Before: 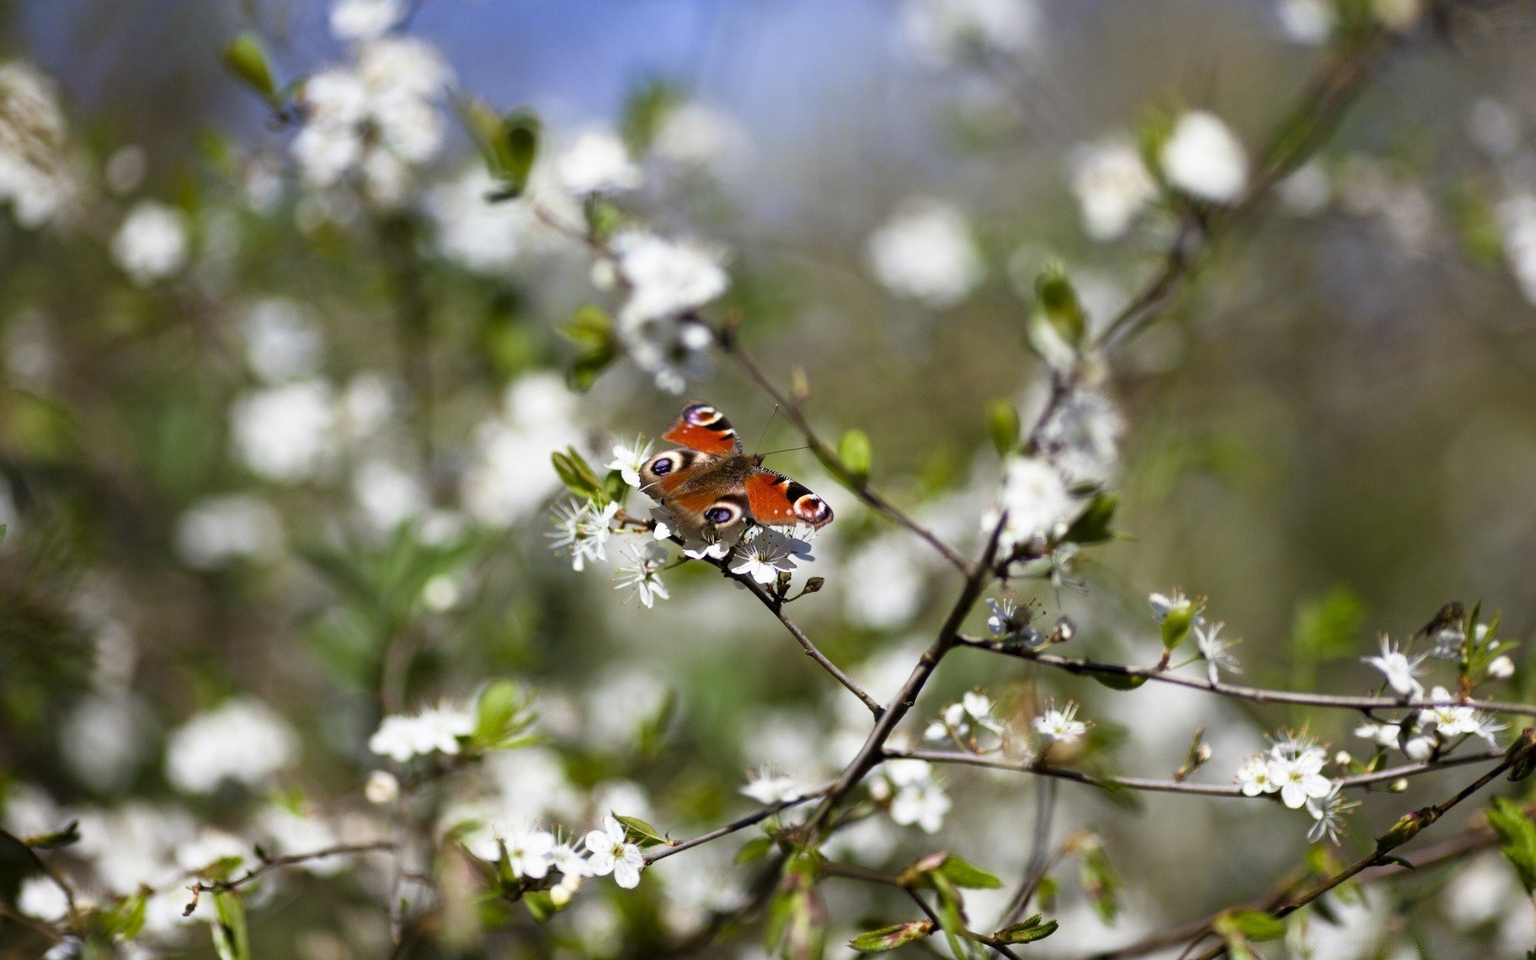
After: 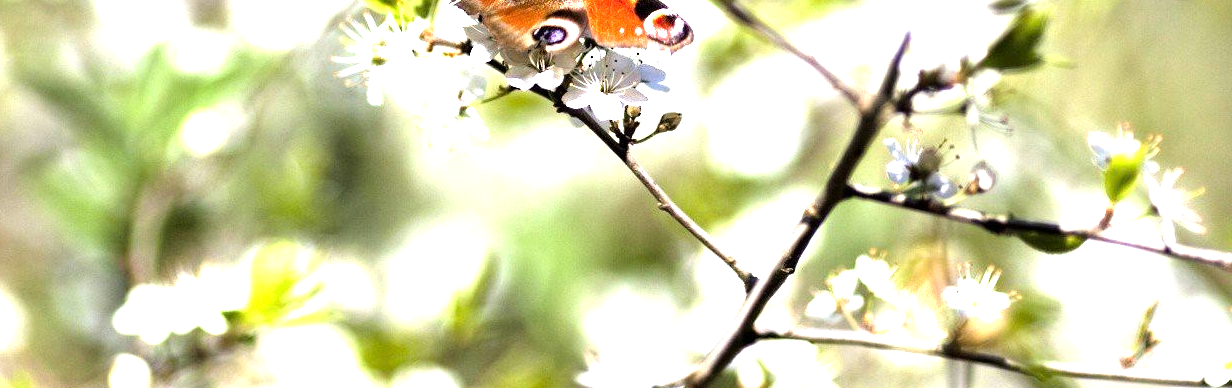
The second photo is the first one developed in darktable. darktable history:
sharpen: radius 2.859, amount 0.87, threshold 47.174
exposure: exposure 1 EV, compensate highlight preservation false
tone equalizer: -8 EV -1.08 EV, -7 EV -1.05 EV, -6 EV -0.851 EV, -5 EV -0.58 EV, -3 EV 0.562 EV, -2 EV 0.856 EV, -1 EV 1 EV, +0 EV 1.06 EV
crop: left 18.135%, top 50.79%, right 17.683%, bottom 16.804%
